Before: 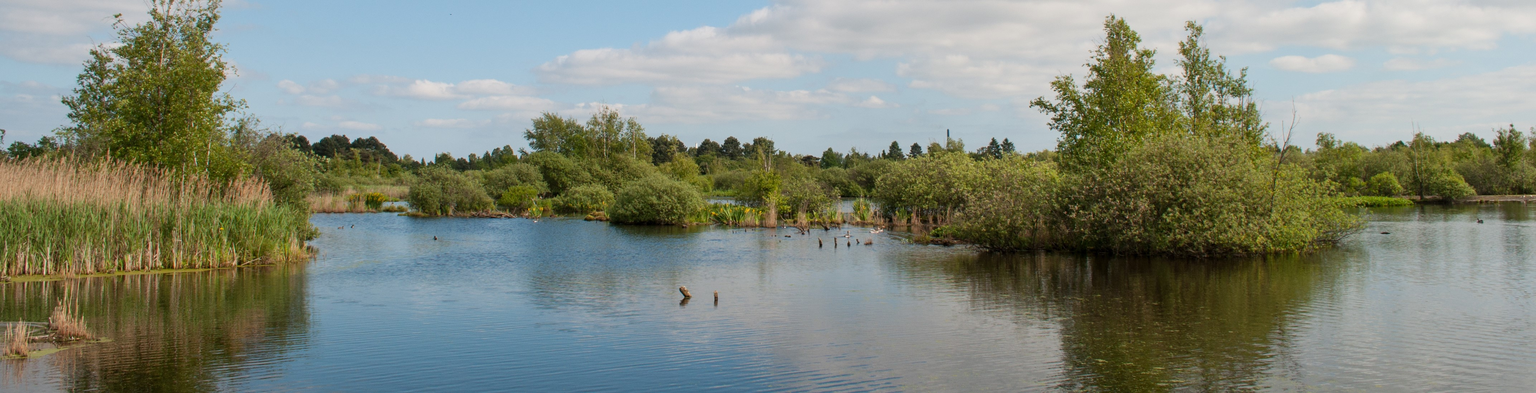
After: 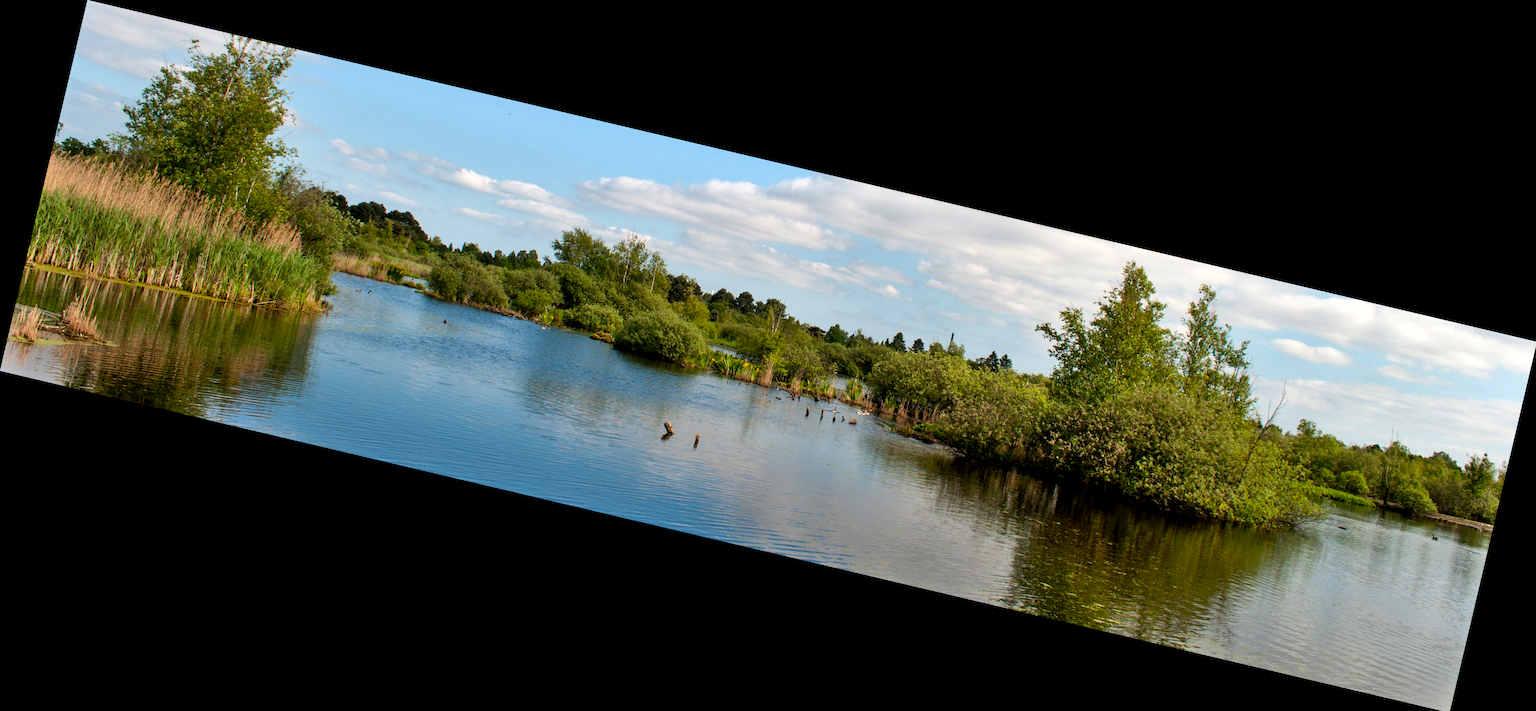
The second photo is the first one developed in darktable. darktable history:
color balance: lift [0.991, 1, 1, 1], gamma [0.996, 1, 1, 1], input saturation 98.52%, contrast 20.34%, output saturation 103.72%
shadows and highlights: low approximation 0.01, soften with gaussian
rotate and perspective: rotation 13.27°, automatic cropping off
